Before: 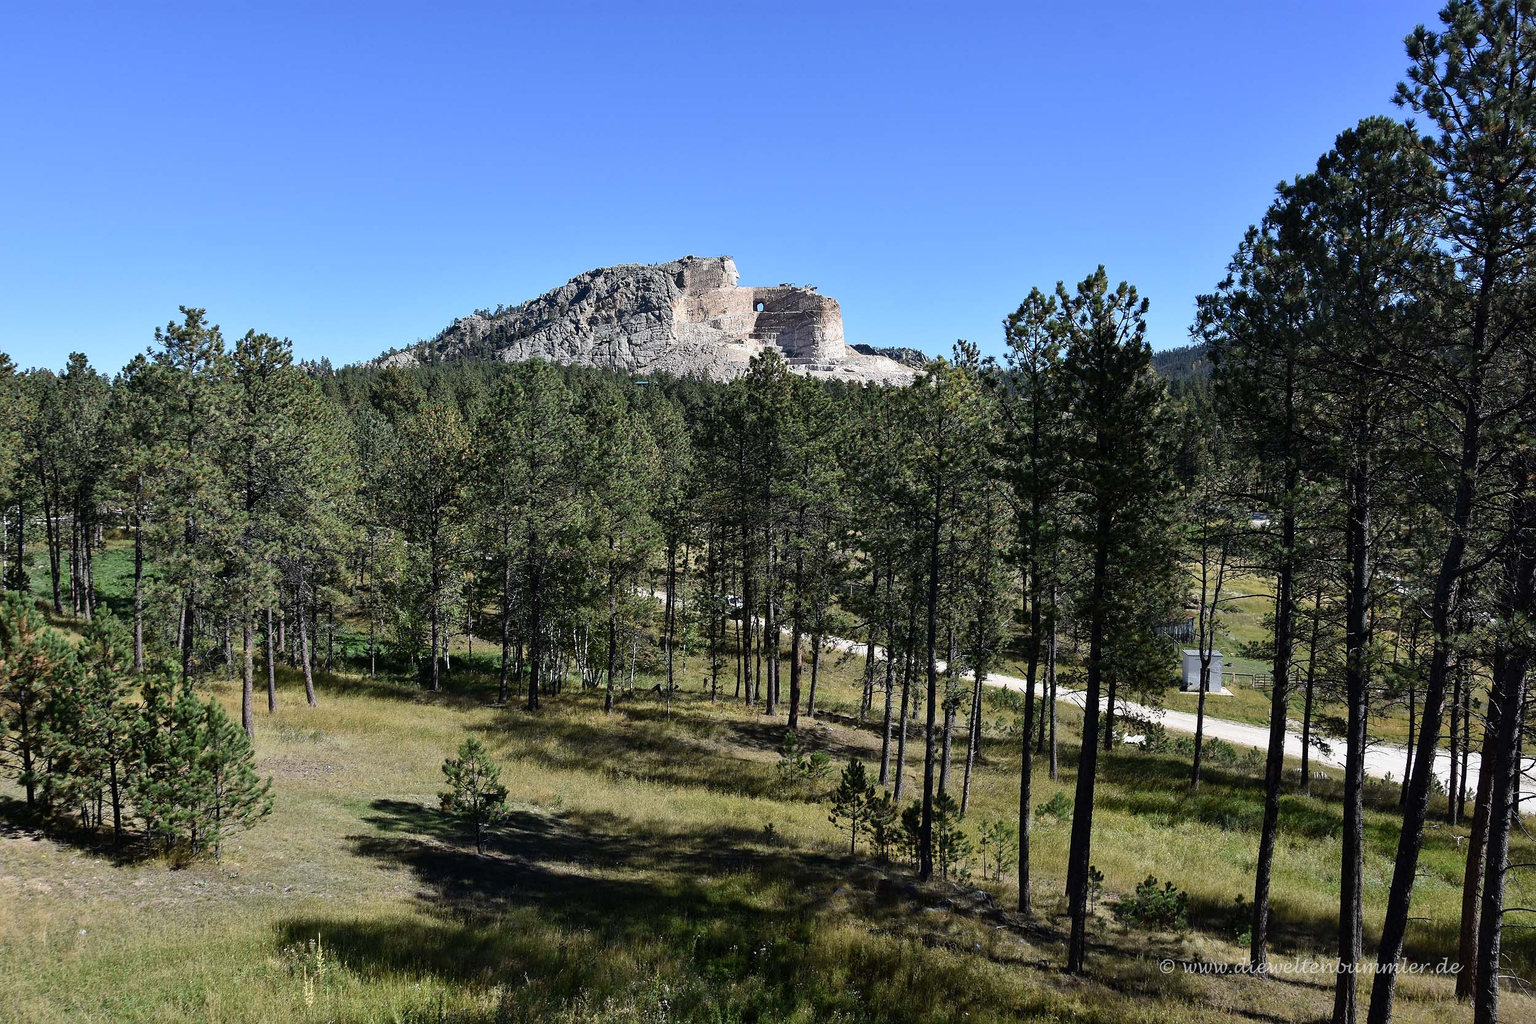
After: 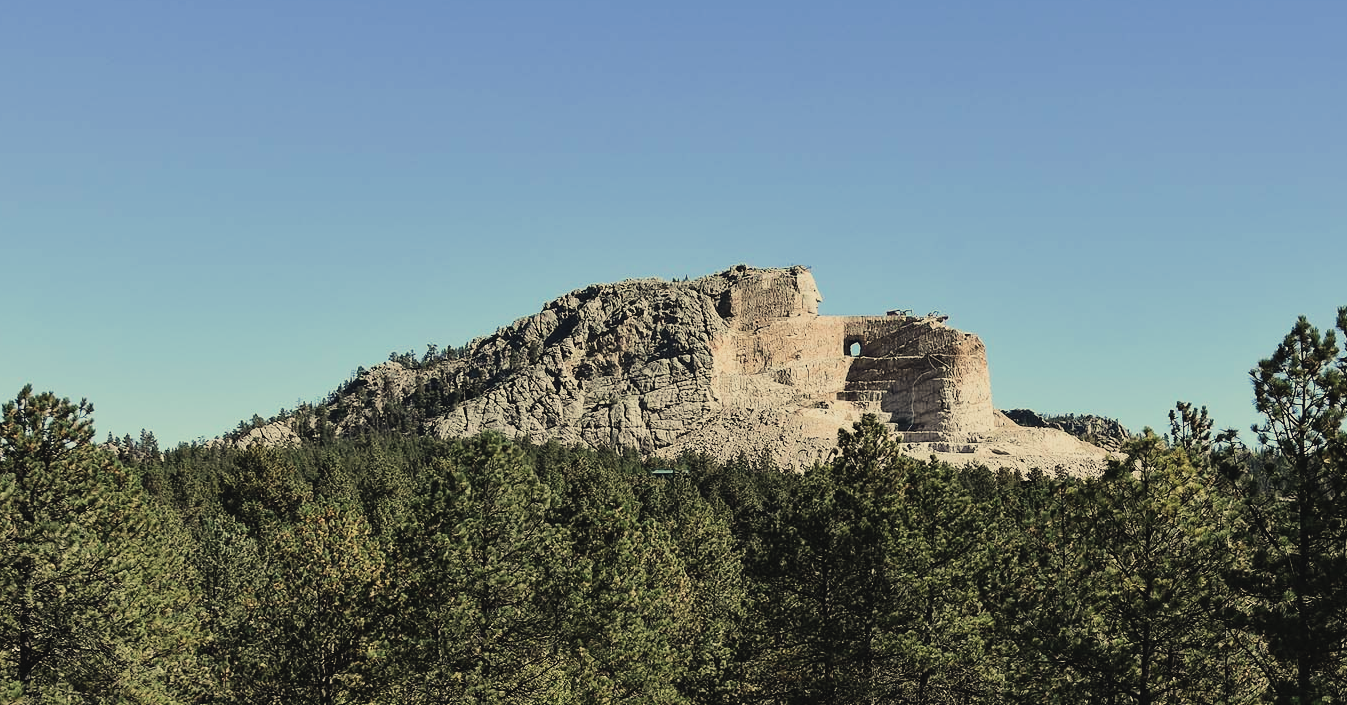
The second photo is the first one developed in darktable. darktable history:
exposure: black level correction -0.015, exposure -0.125 EV, compensate highlight preservation false
crop: left 15.306%, top 9.065%, right 30.789%, bottom 48.638%
white balance: red 1.08, blue 0.791
filmic rgb: black relative exposure -7.5 EV, white relative exposure 5 EV, hardness 3.31, contrast 1.3, contrast in shadows safe
